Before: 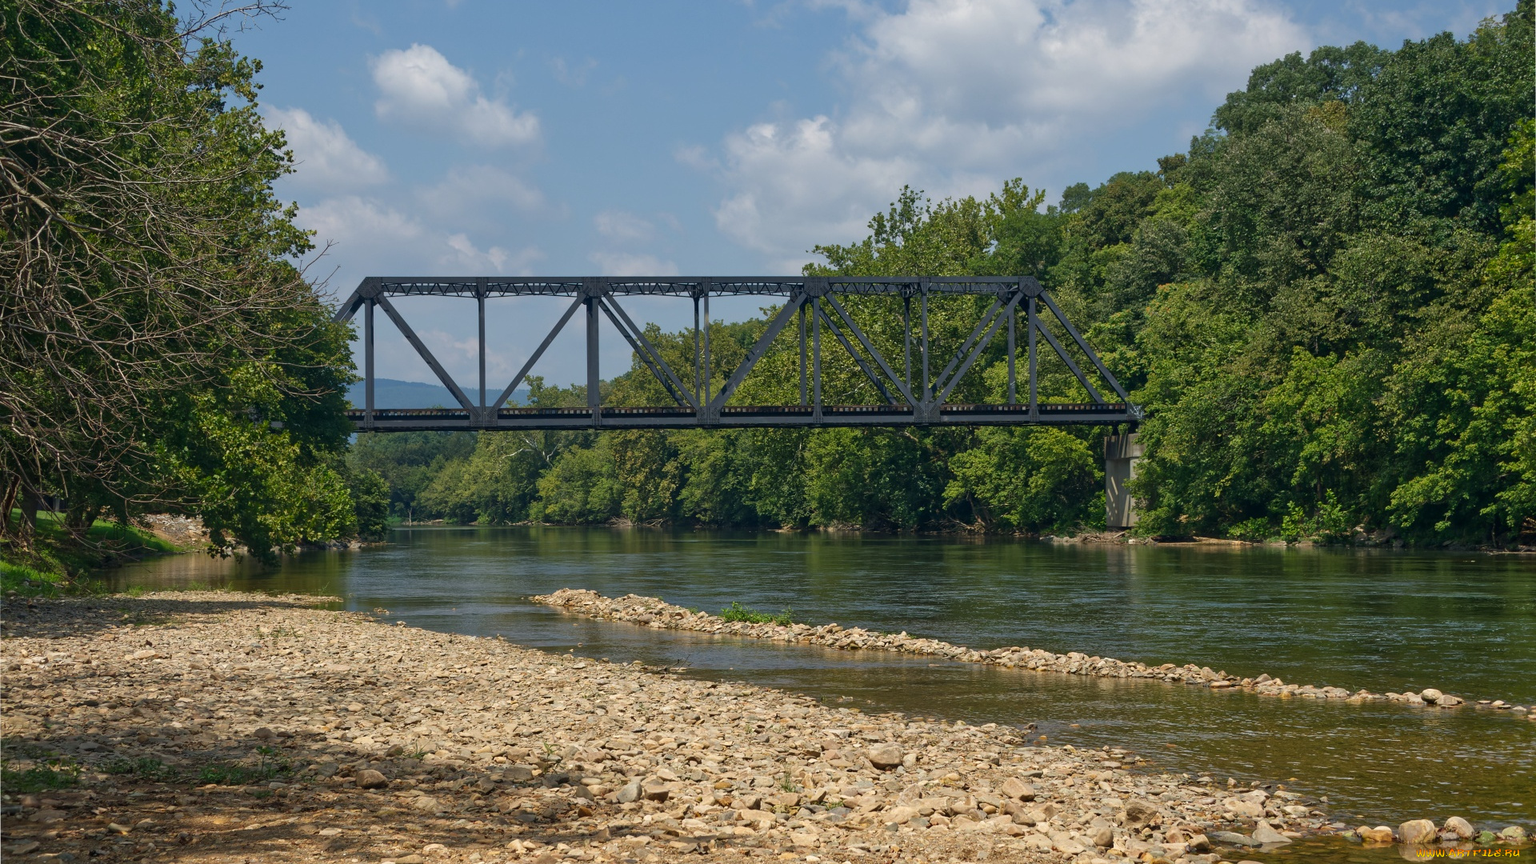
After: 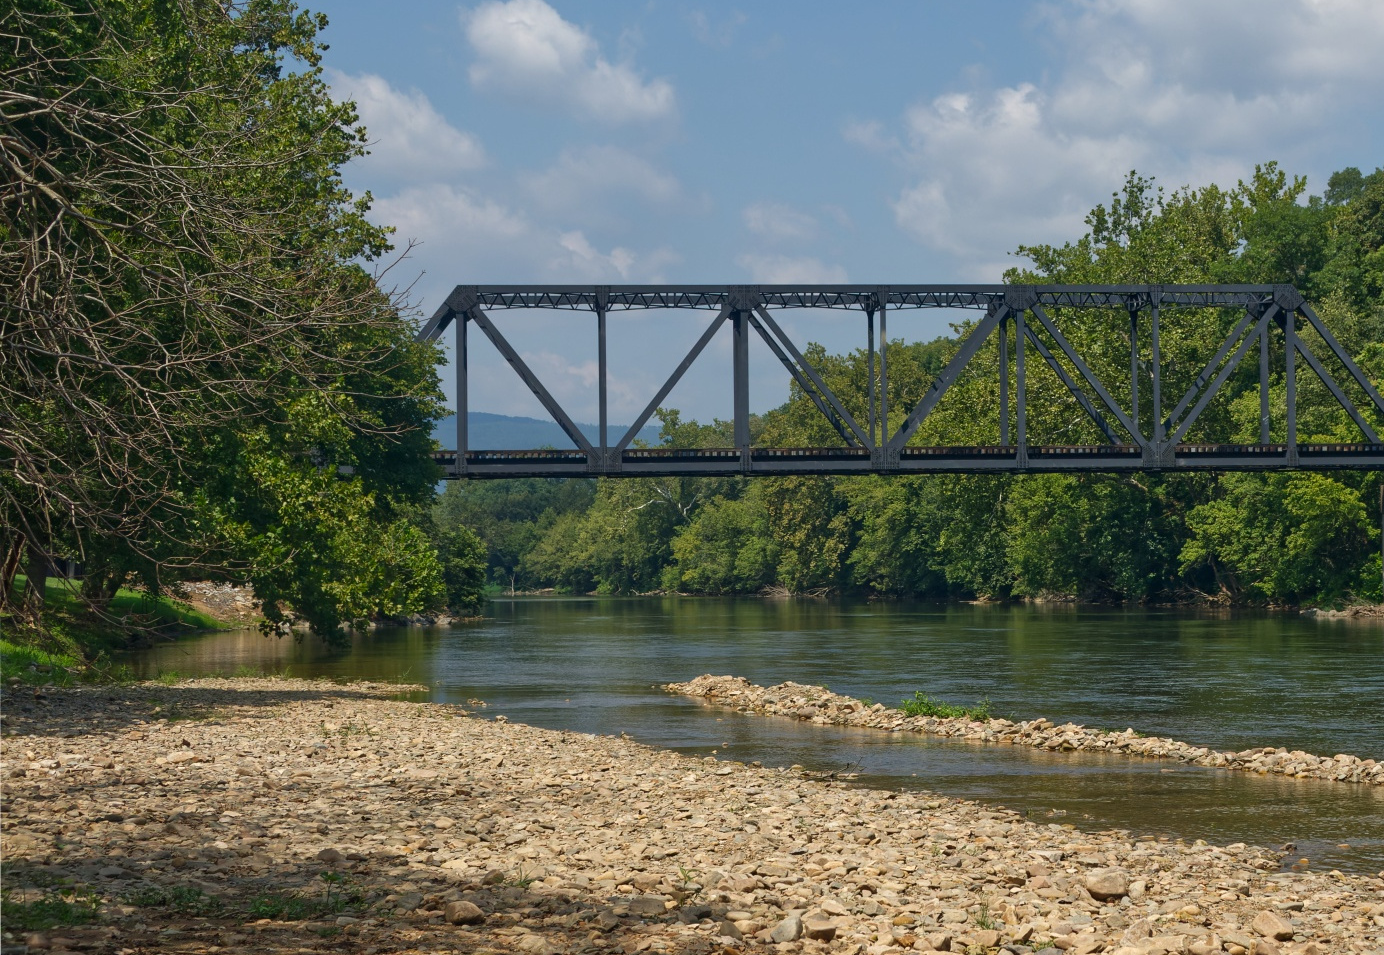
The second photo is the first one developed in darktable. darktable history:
crop: top 5.737%, right 27.88%, bottom 5.784%
